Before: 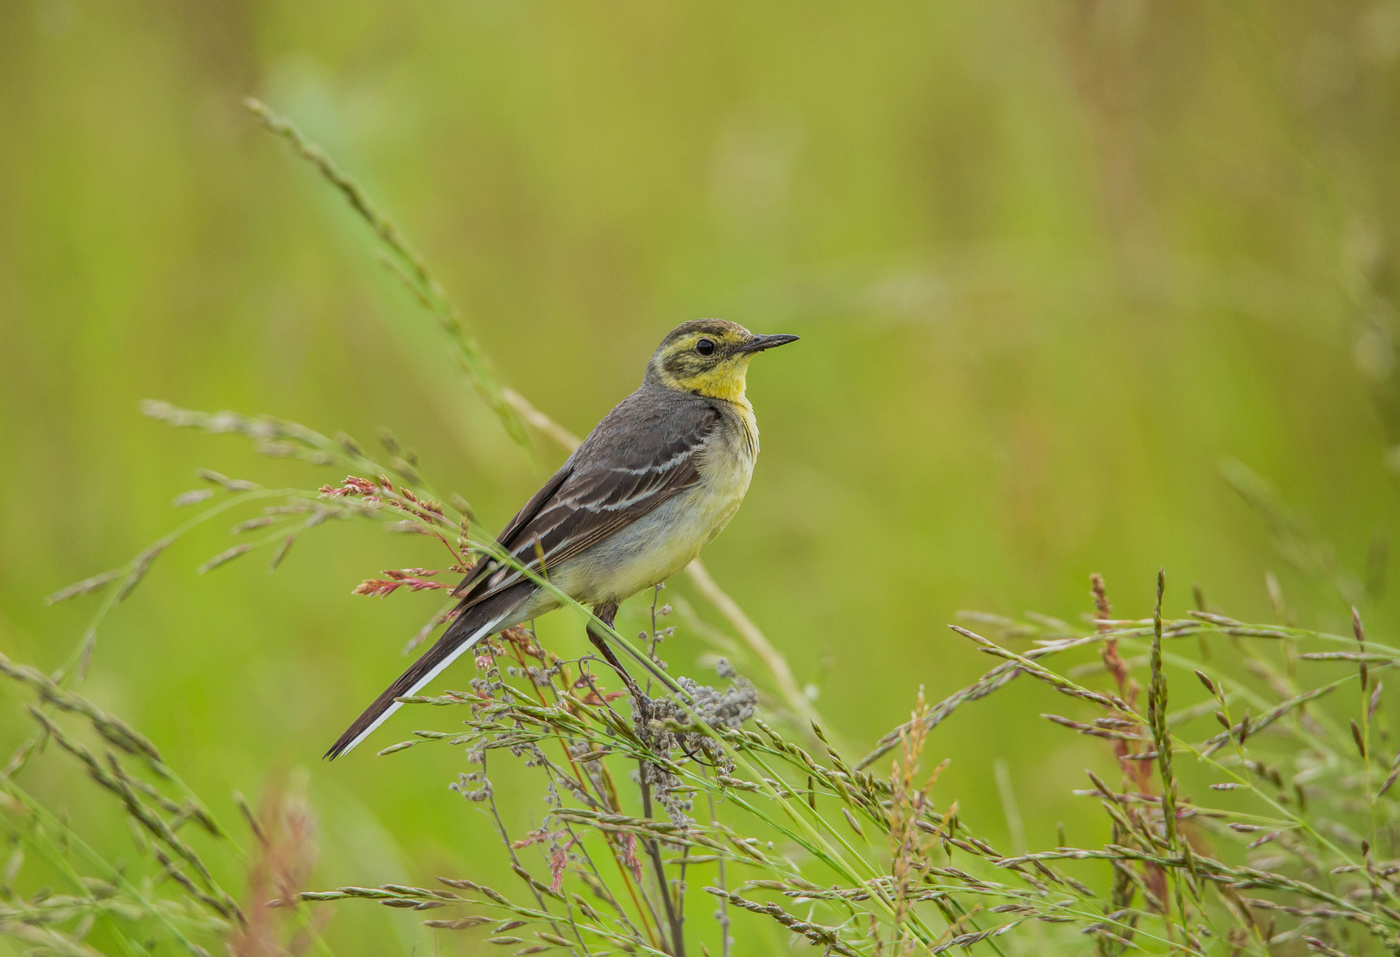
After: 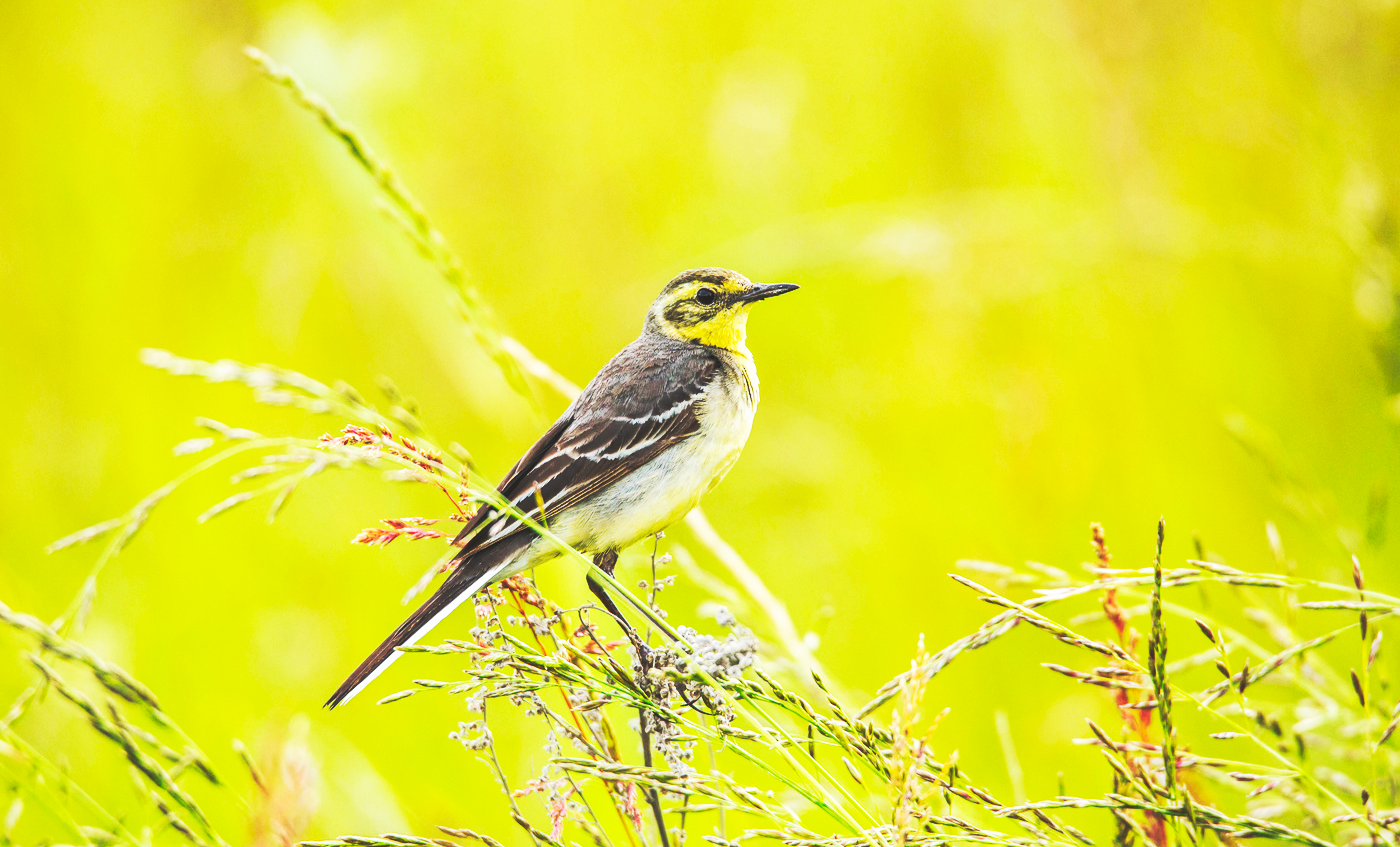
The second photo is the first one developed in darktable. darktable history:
crop and rotate: top 5.49%, bottom 5.918%
base curve: curves: ch0 [(0, 0.015) (0.085, 0.116) (0.134, 0.298) (0.19, 0.545) (0.296, 0.764) (0.599, 0.982) (1, 1)], preserve colors none
